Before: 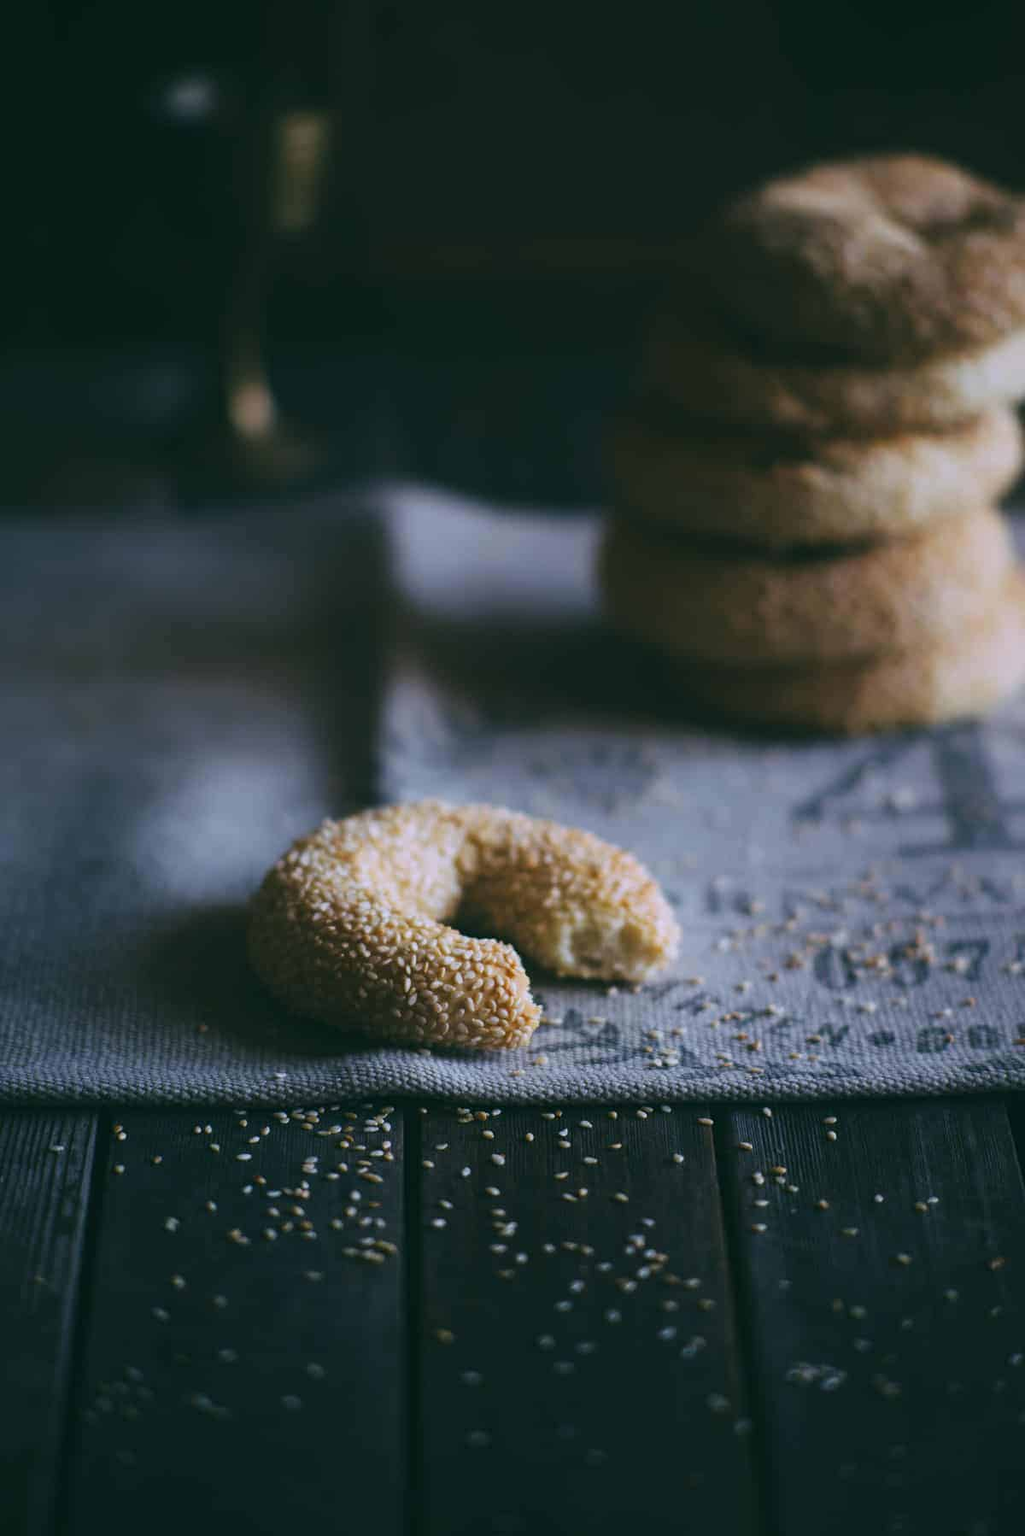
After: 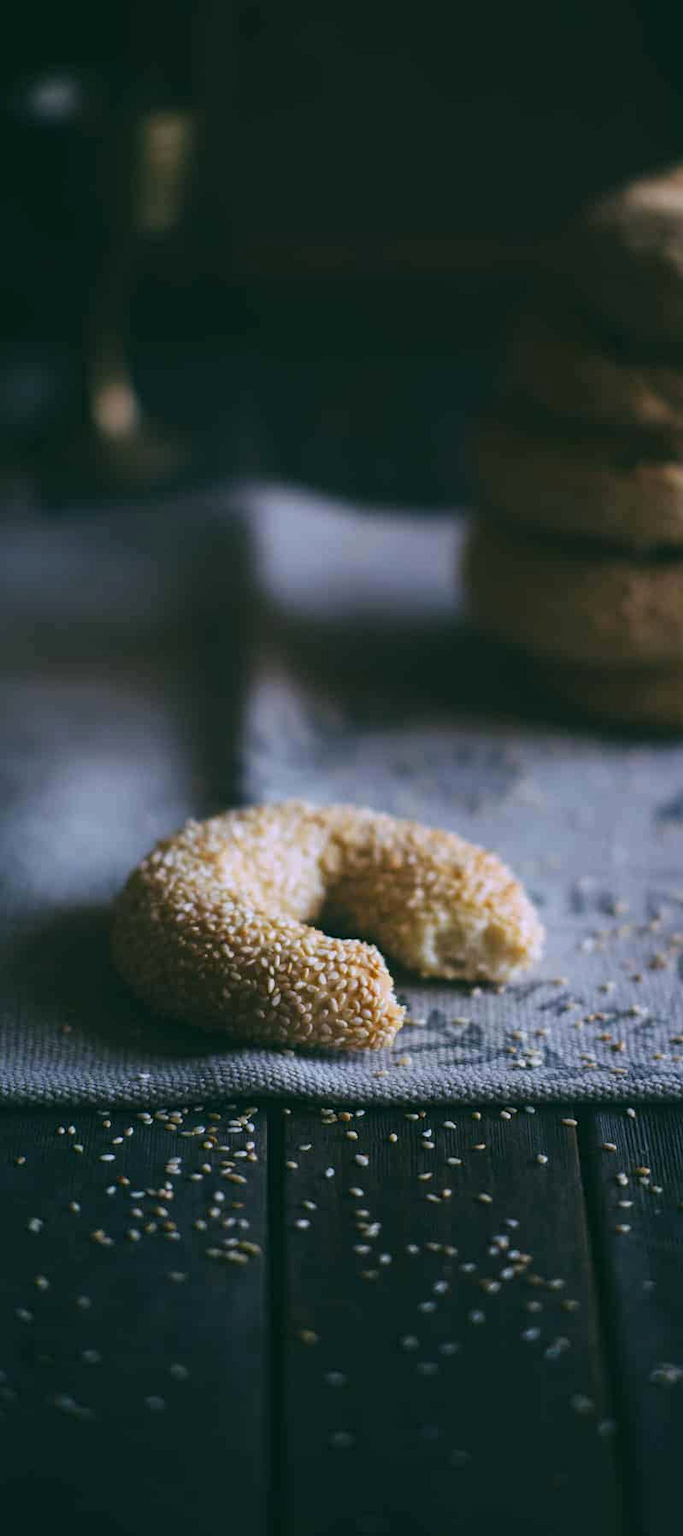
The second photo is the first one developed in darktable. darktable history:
crop and rotate: left 13.406%, right 19.868%
exposure: black level correction 0.001, exposure 0.141 EV, compensate highlight preservation false
